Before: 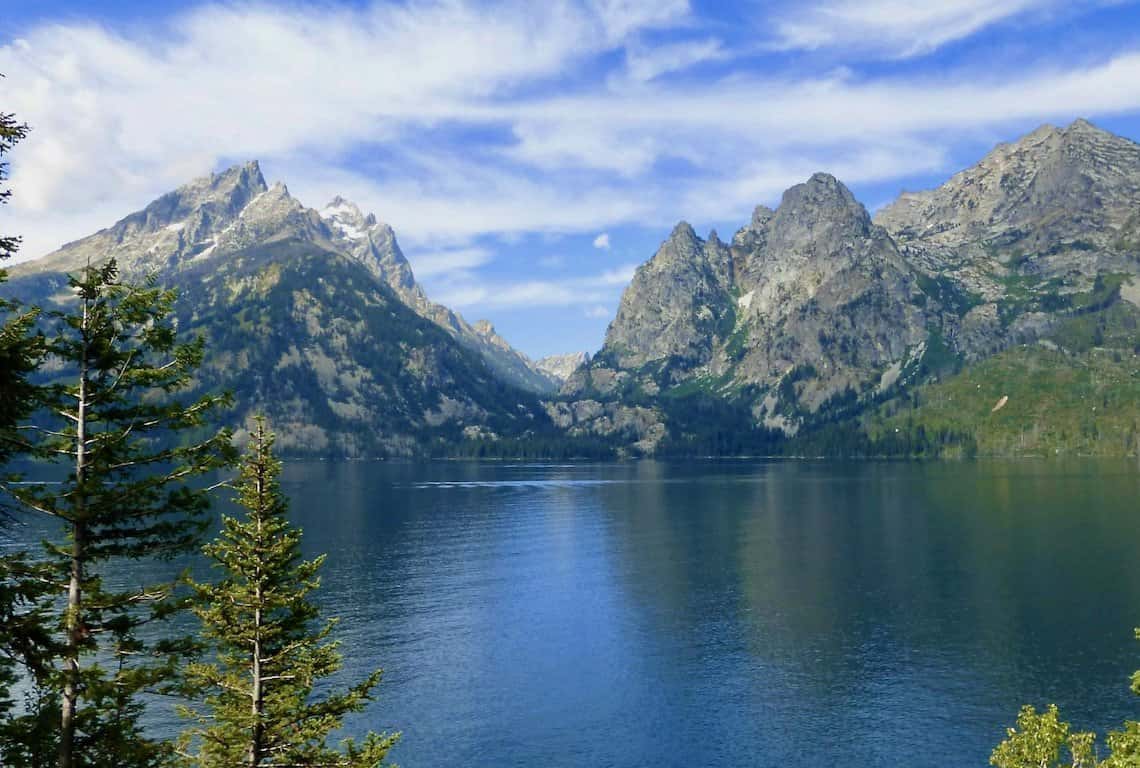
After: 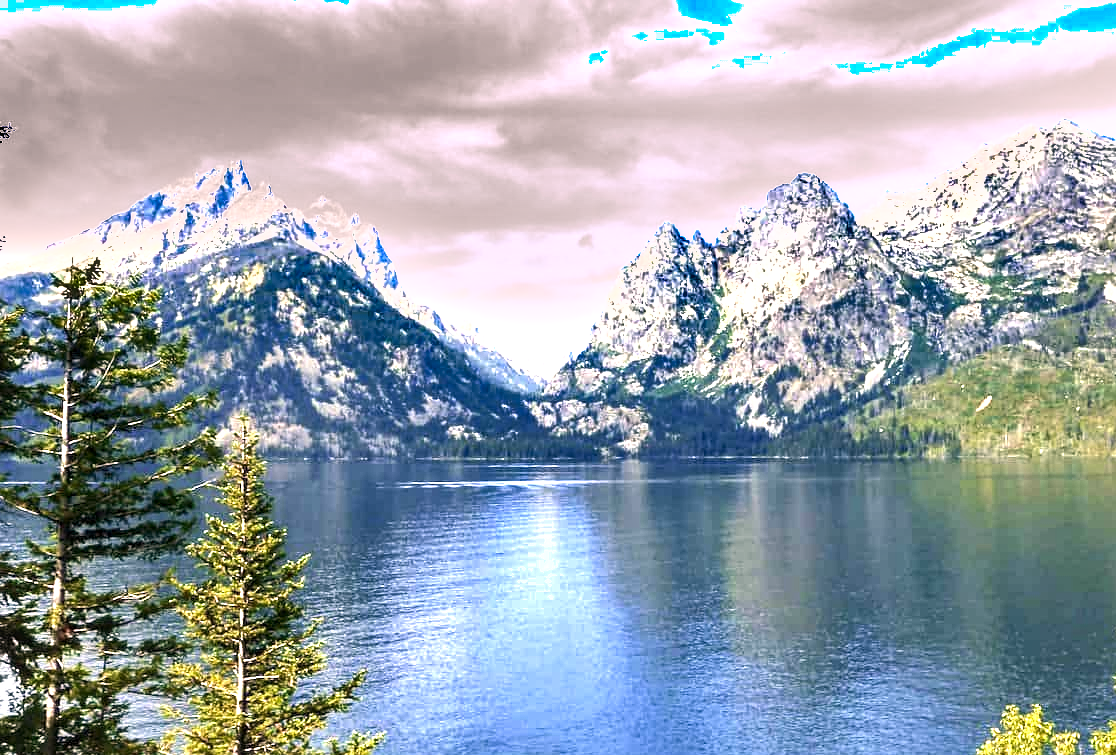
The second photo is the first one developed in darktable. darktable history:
color zones: curves: ch1 [(0.077, 0.436) (0.25, 0.5) (0.75, 0.5)]
color correction: highlights a* 12.12, highlights b* 5.51
exposure: black level correction 0, exposure 1.506 EV, compensate highlight preservation false
local contrast: on, module defaults
crop and rotate: left 1.473%, right 0.603%, bottom 1.587%
sharpen: amount 0.209
tone equalizer: -8 EV -0.435 EV, -7 EV -0.397 EV, -6 EV -0.303 EV, -5 EV -0.243 EV, -3 EV 0.195 EV, -2 EV 0.357 EV, -1 EV 0.389 EV, +0 EV 0.425 EV, edges refinement/feathering 500, mask exposure compensation -1.57 EV, preserve details no
shadows and highlights: shadows 40.02, highlights -52.61, low approximation 0.01, soften with gaussian
